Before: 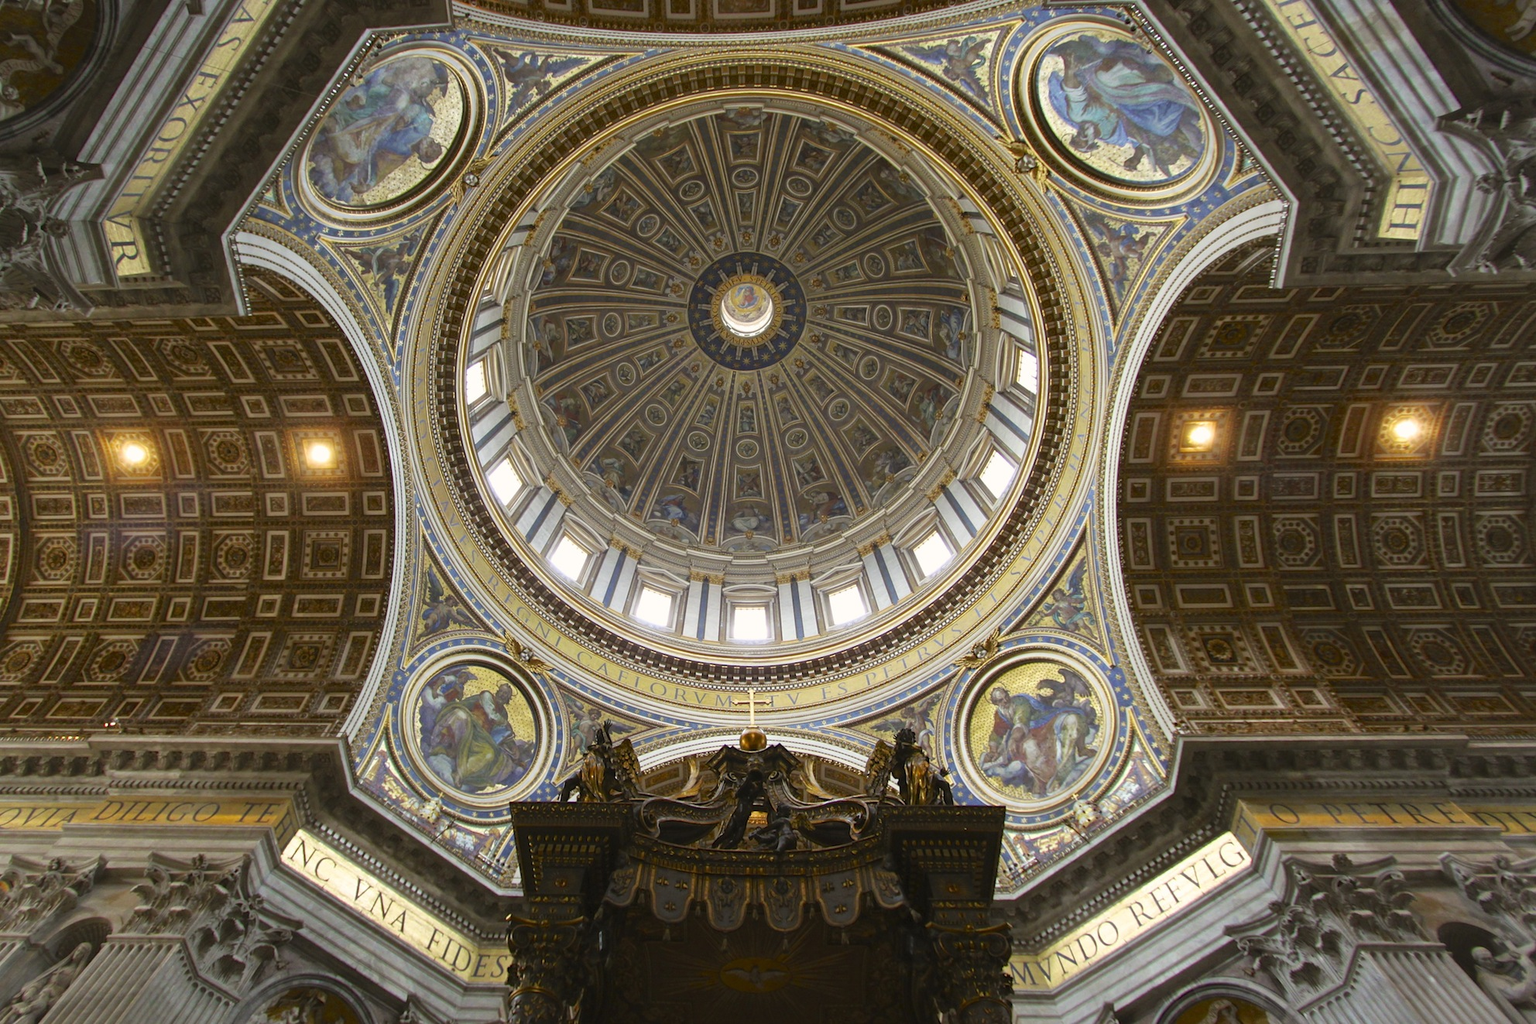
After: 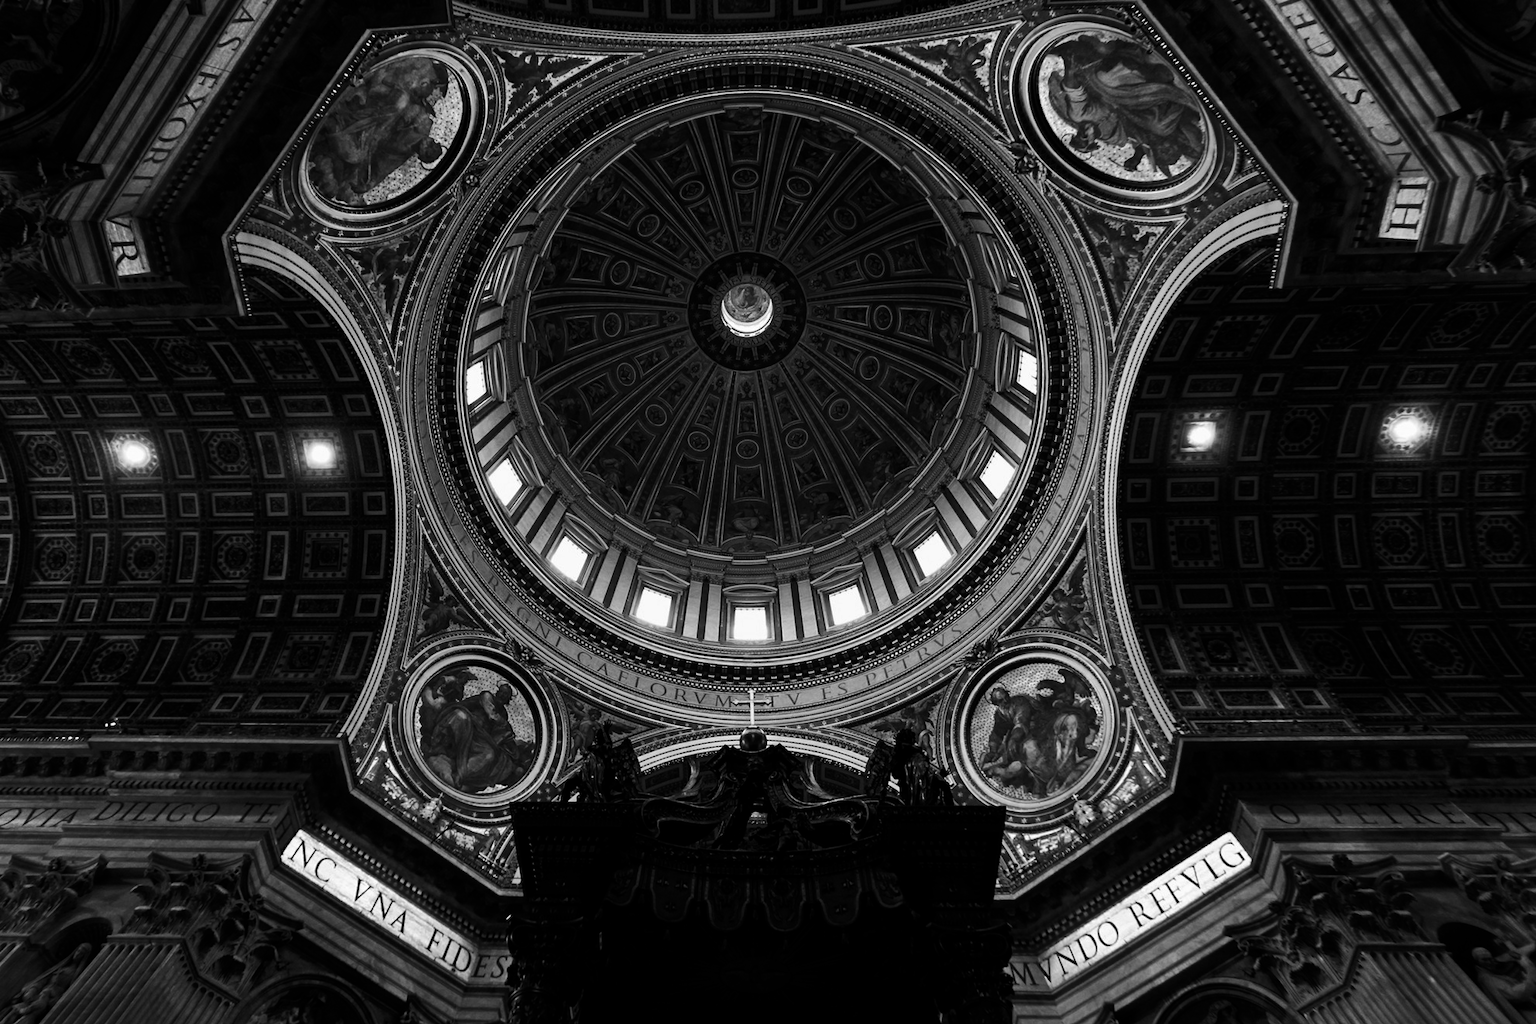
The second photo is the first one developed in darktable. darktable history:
contrast brightness saturation: contrast 0.02, brightness -1, saturation -1
shadows and highlights: radius 108.52, shadows 40.68, highlights -72.88, low approximation 0.01, soften with gaussian
